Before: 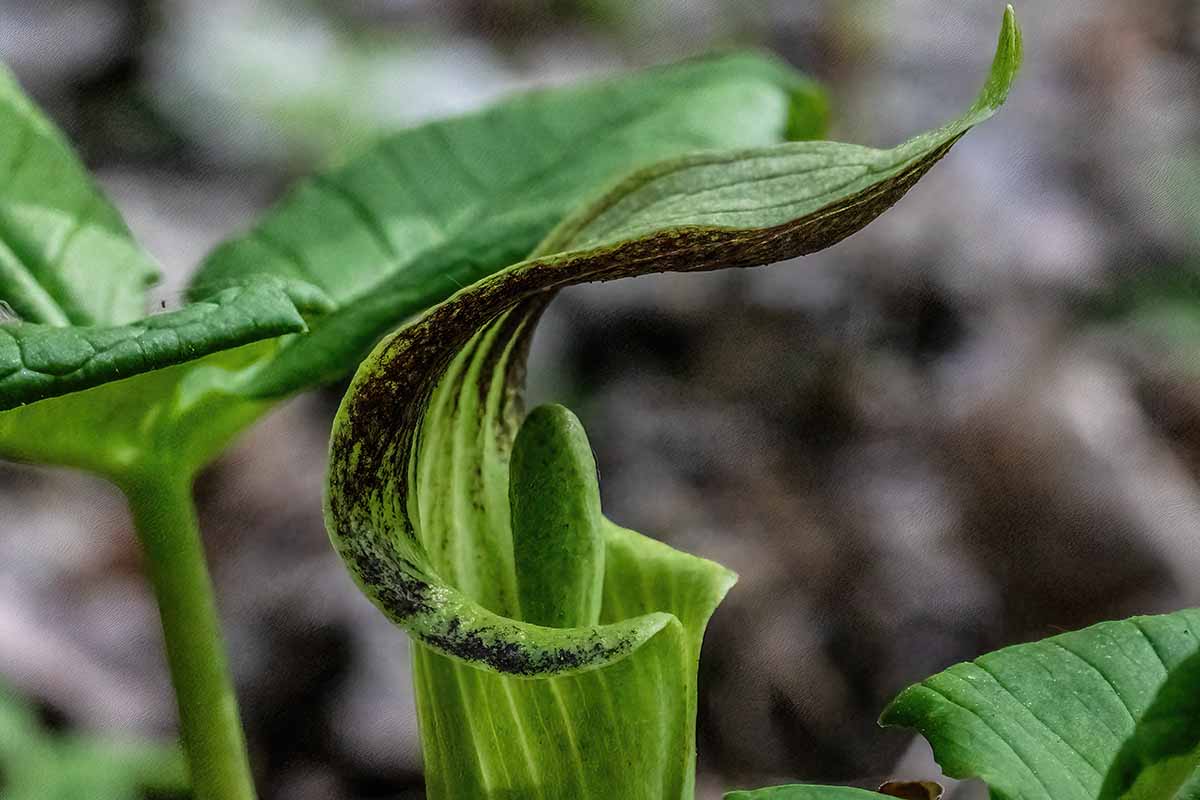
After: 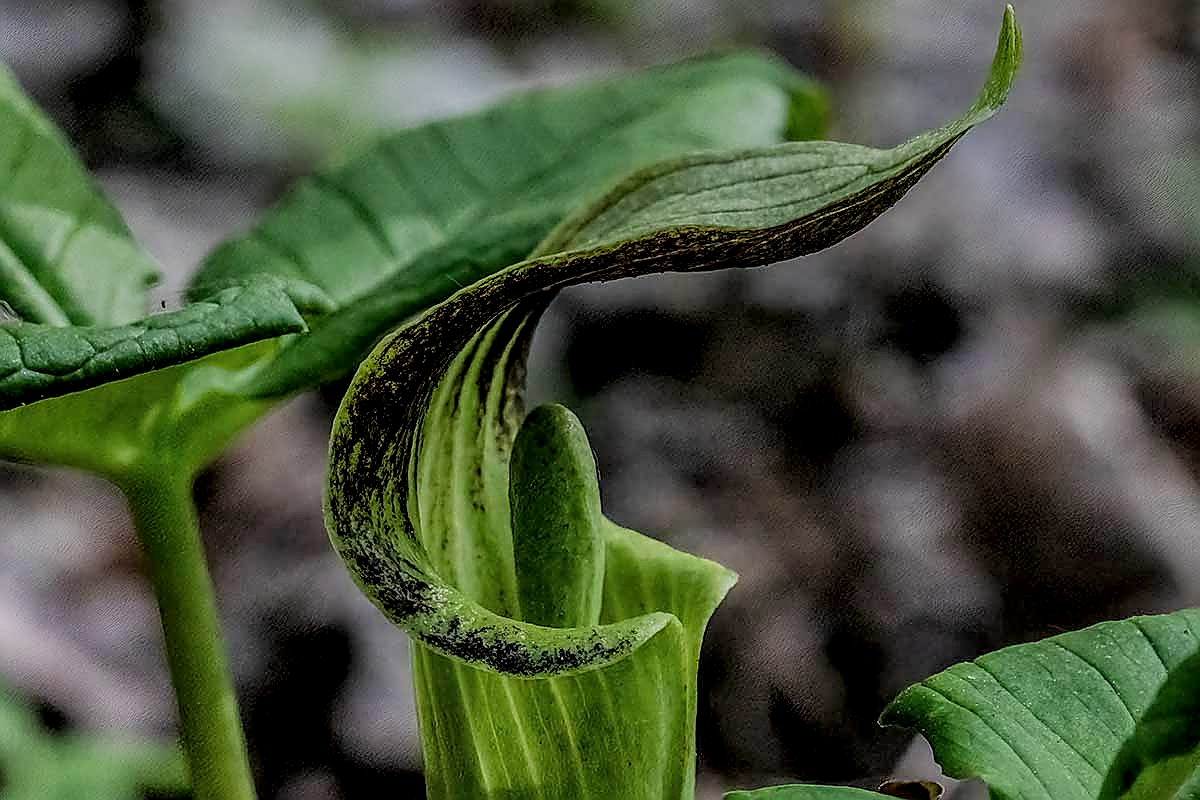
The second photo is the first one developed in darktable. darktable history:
local contrast: on, module defaults
filmic rgb: white relative exposure 3.8 EV, hardness 4.35
graduated density: rotation 5.63°, offset 76.9
sharpen: radius 1.4, amount 1.25, threshold 0.7
